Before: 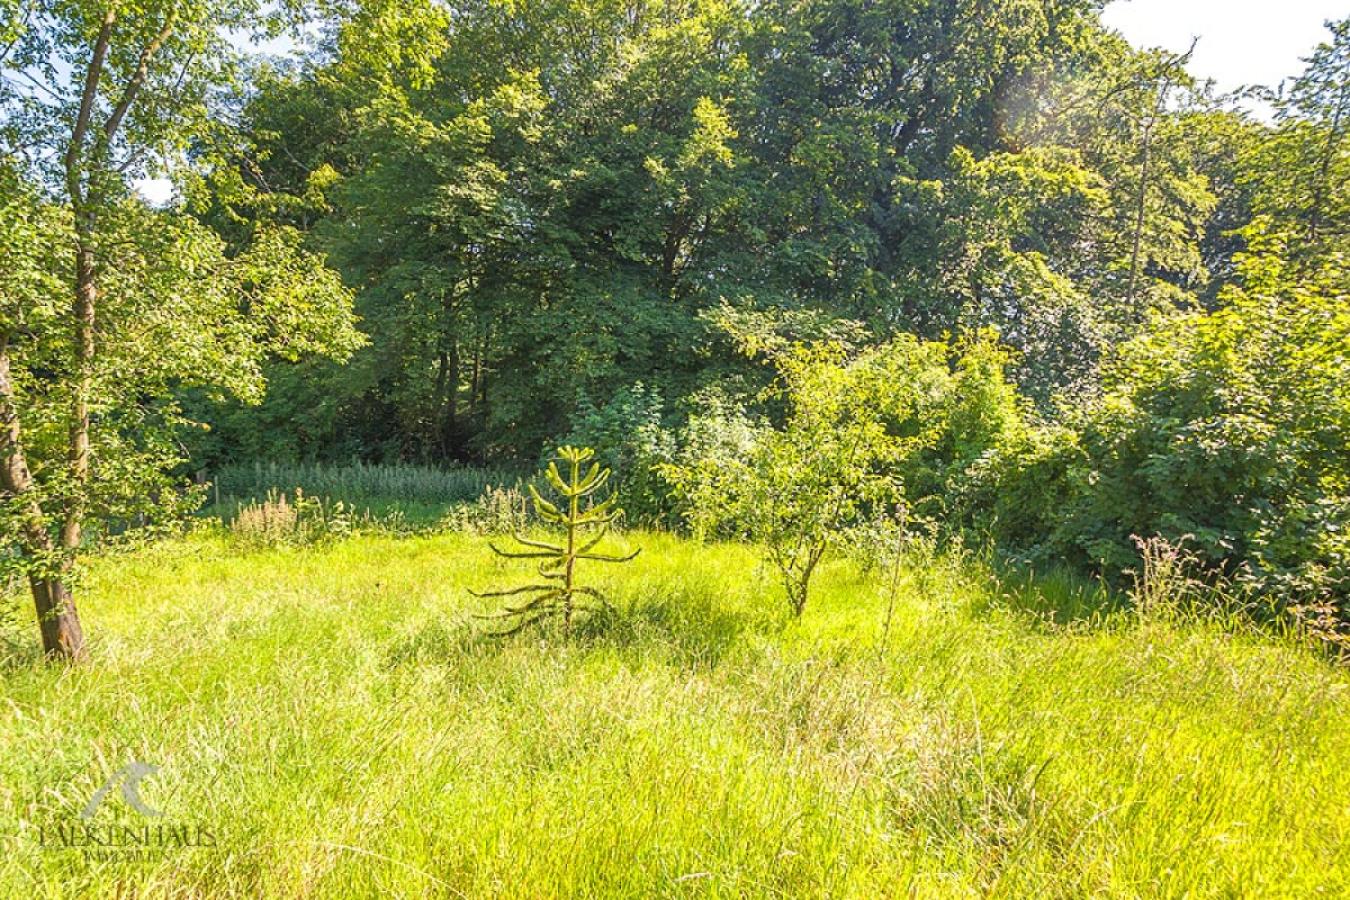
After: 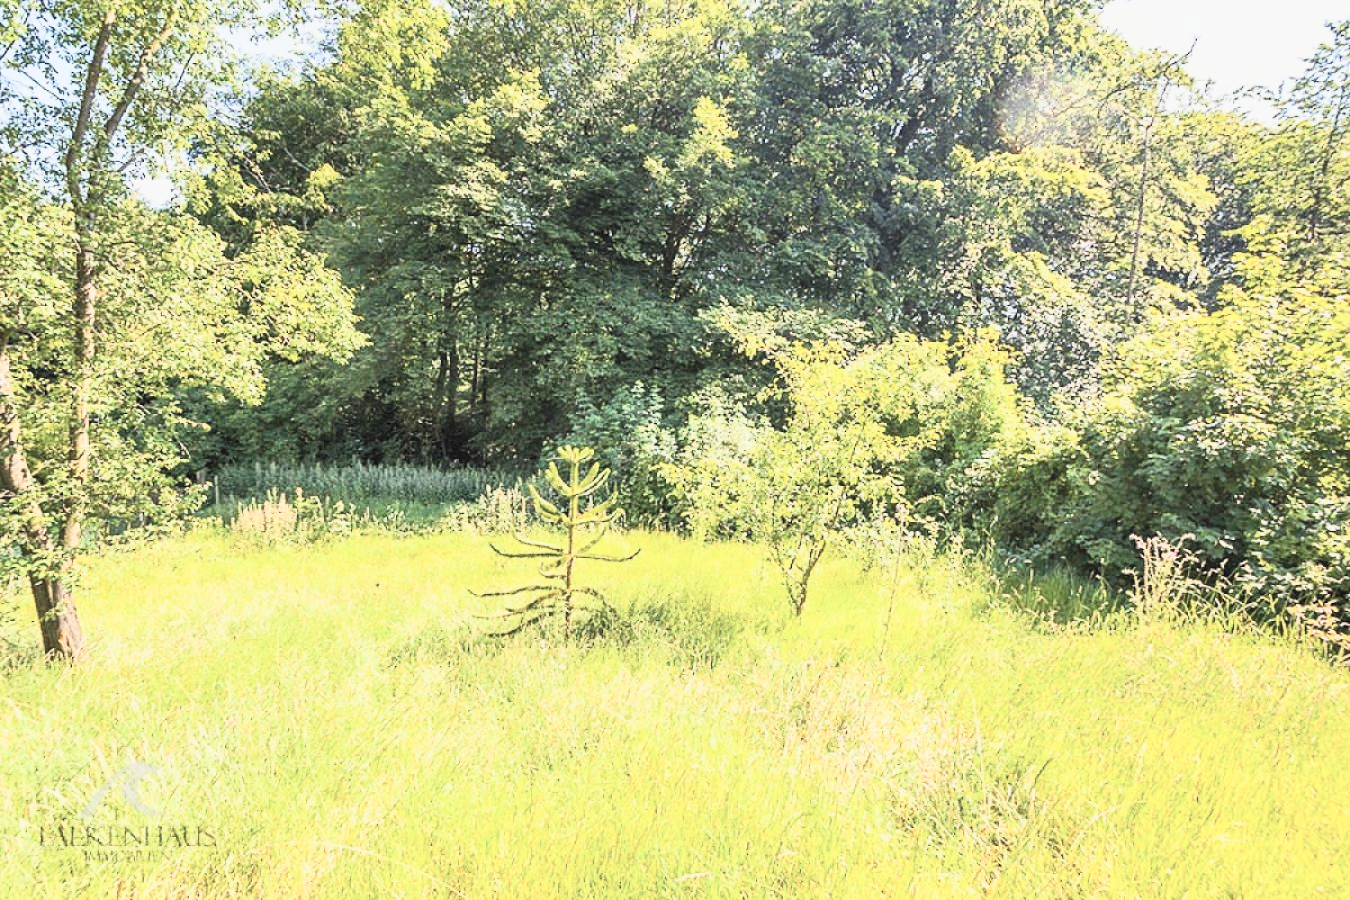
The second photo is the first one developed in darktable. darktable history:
filmic rgb: black relative exposure -7.65 EV, white relative exposure 4.56 EV, hardness 3.61
contrast brightness saturation: contrast 0.43, brightness 0.56, saturation -0.19
